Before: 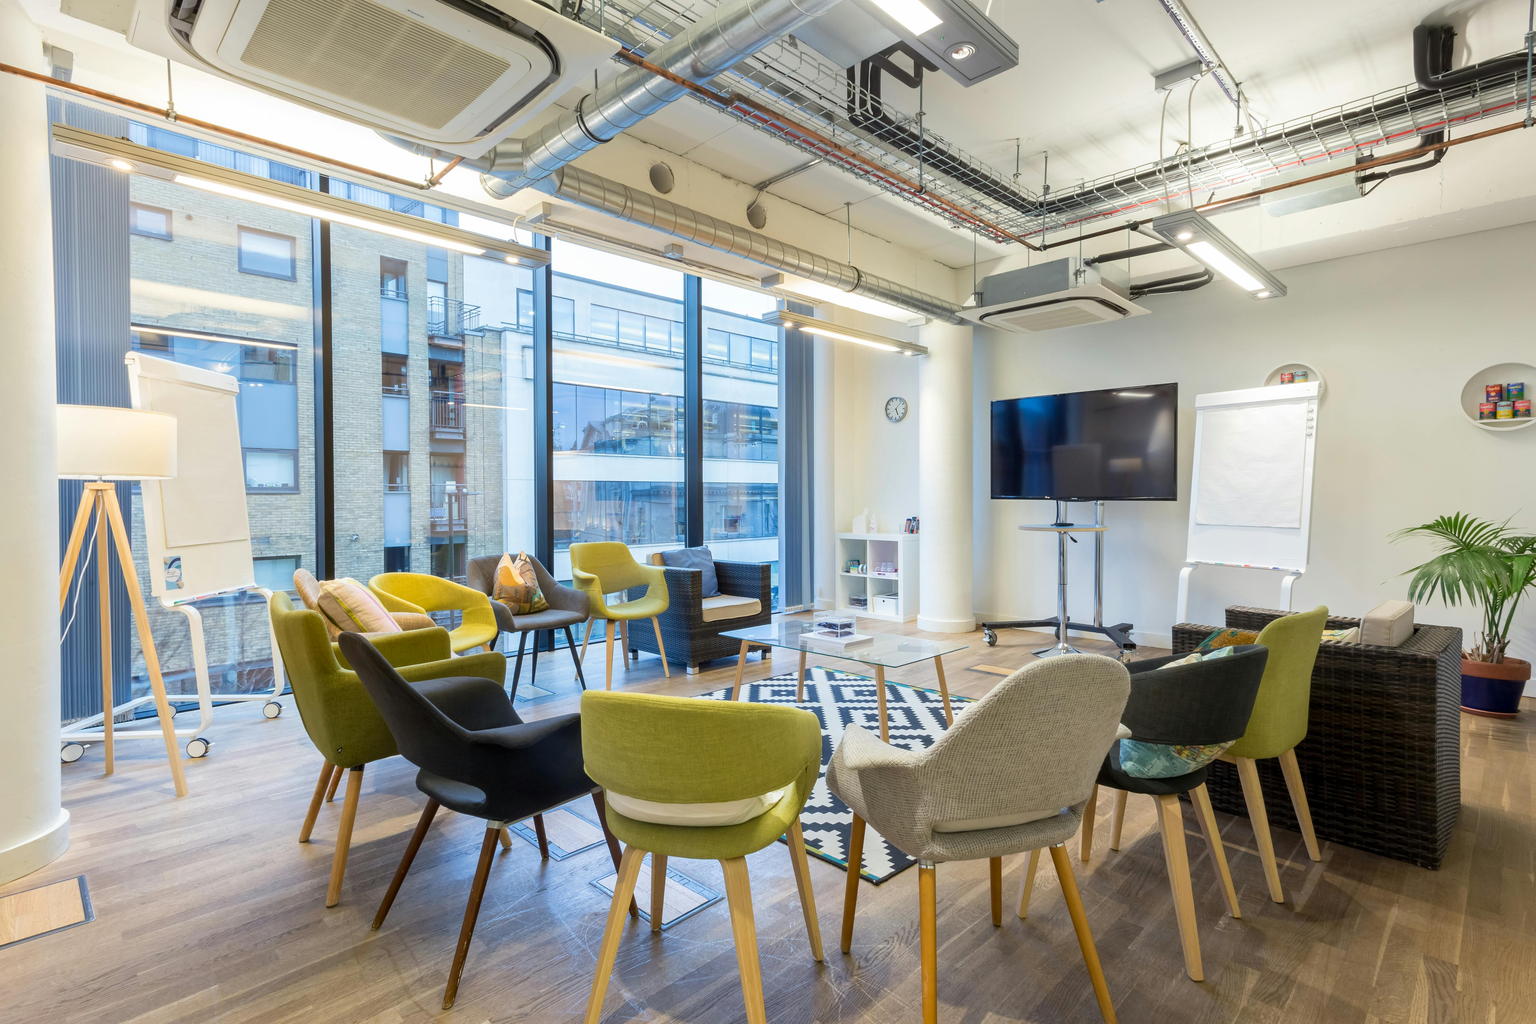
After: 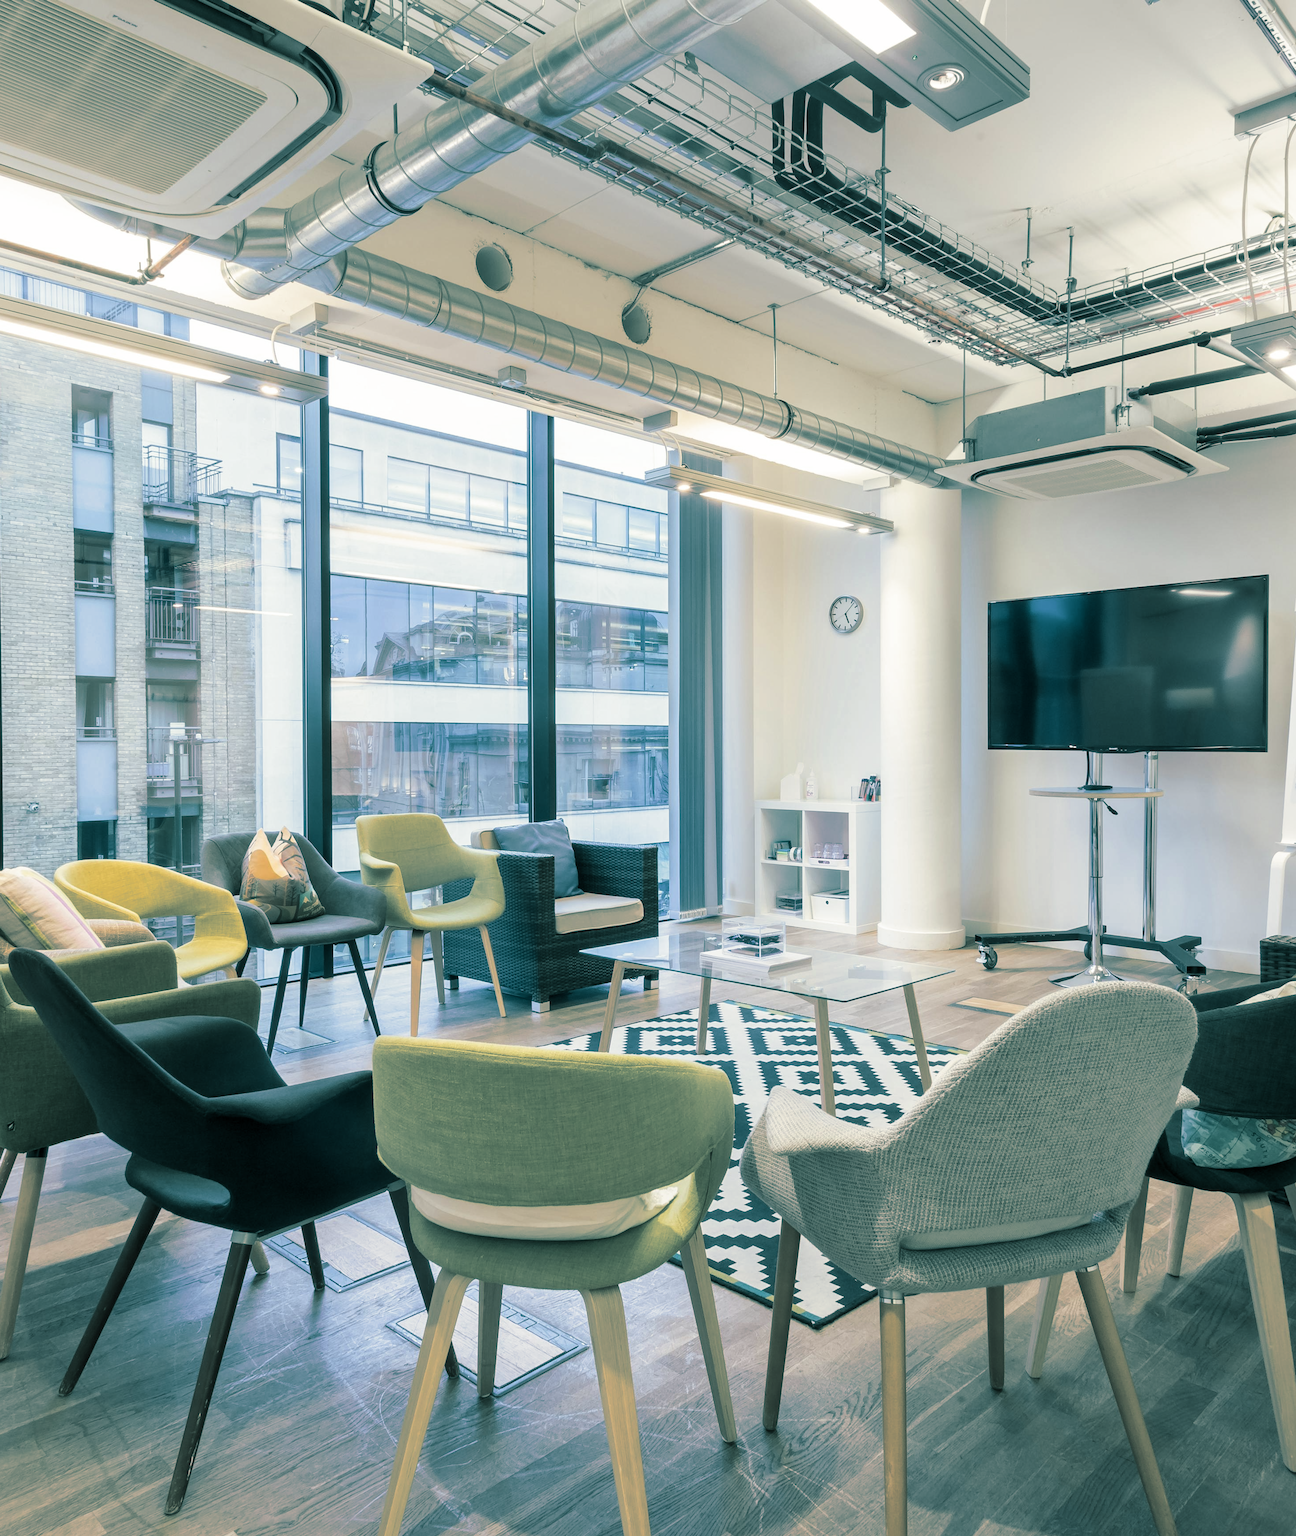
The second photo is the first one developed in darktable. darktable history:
crop: left 21.674%, right 22.086%
contrast brightness saturation: contrast 0.1, saturation -0.3
split-toning: shadows › hue 186.43°, highlights › hue 49.29°, compress 30.29%
